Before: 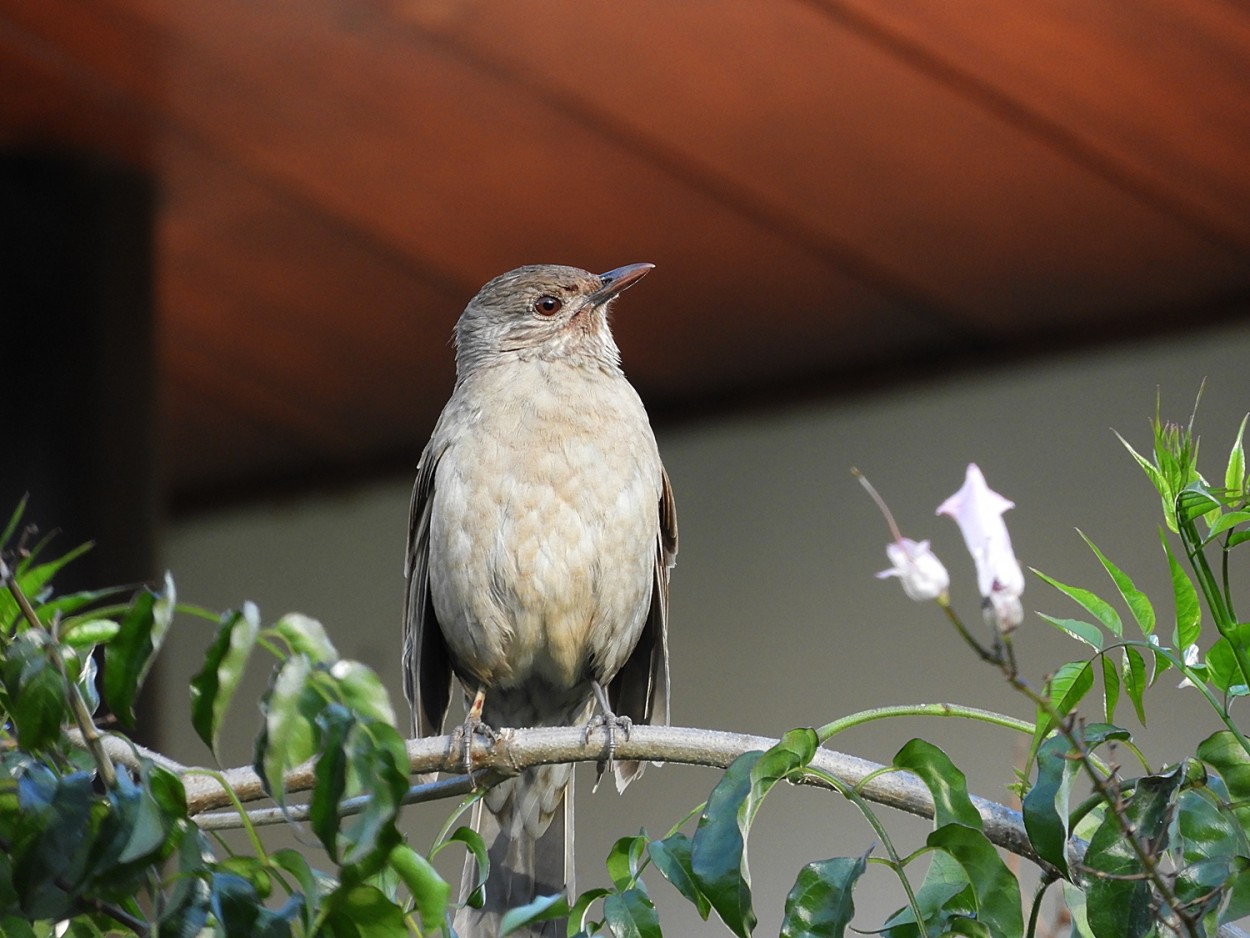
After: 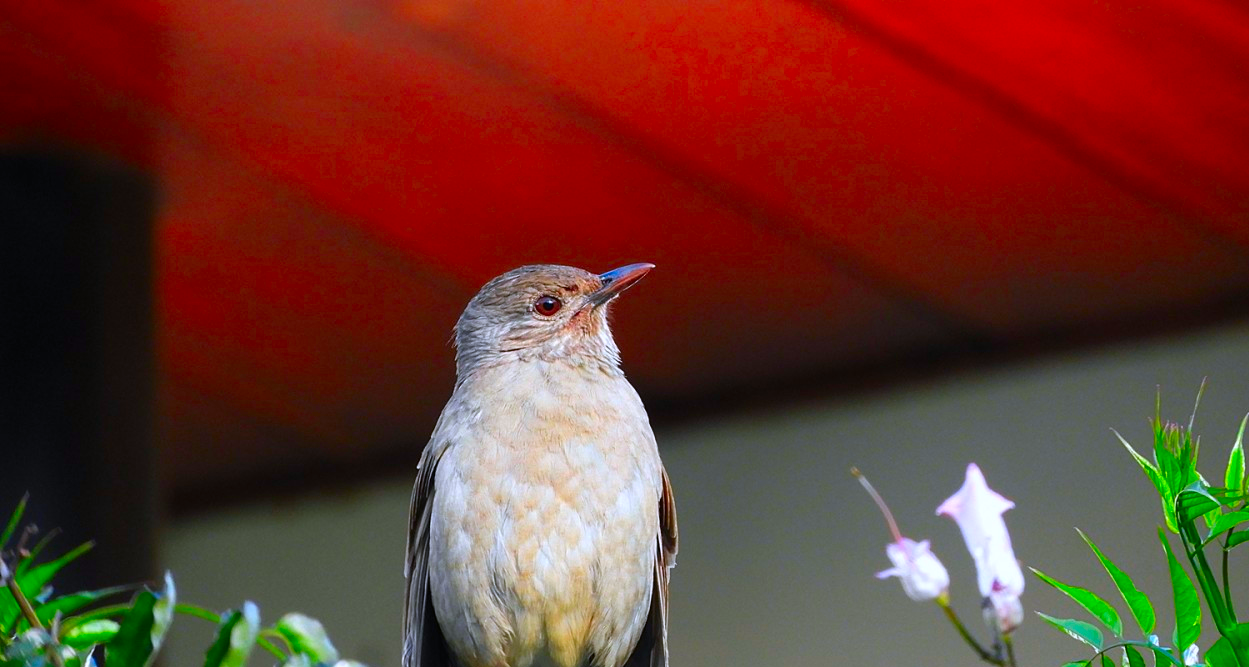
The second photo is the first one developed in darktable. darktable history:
color correction: highlights b* -0.055, saturation 2.18
color calibration: gray › normalize channels true, illuminant as shot in camera, x 0.358, y 0.373, temperature 4628.91 K, gamut compression 0
crop: bottom 28.793%
